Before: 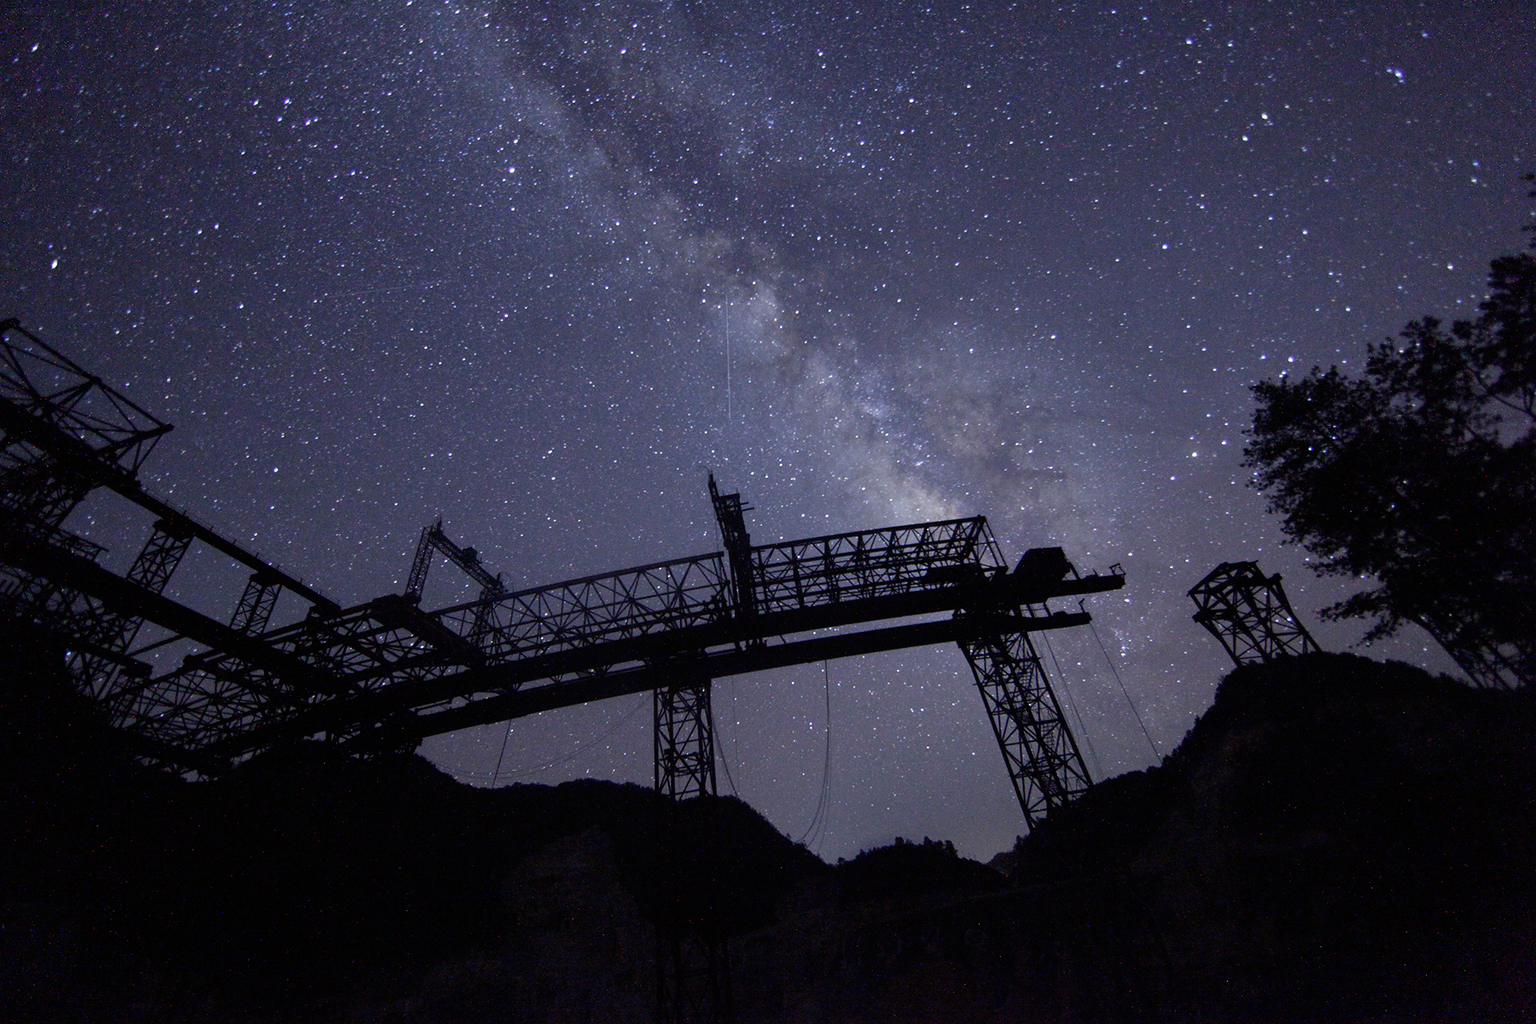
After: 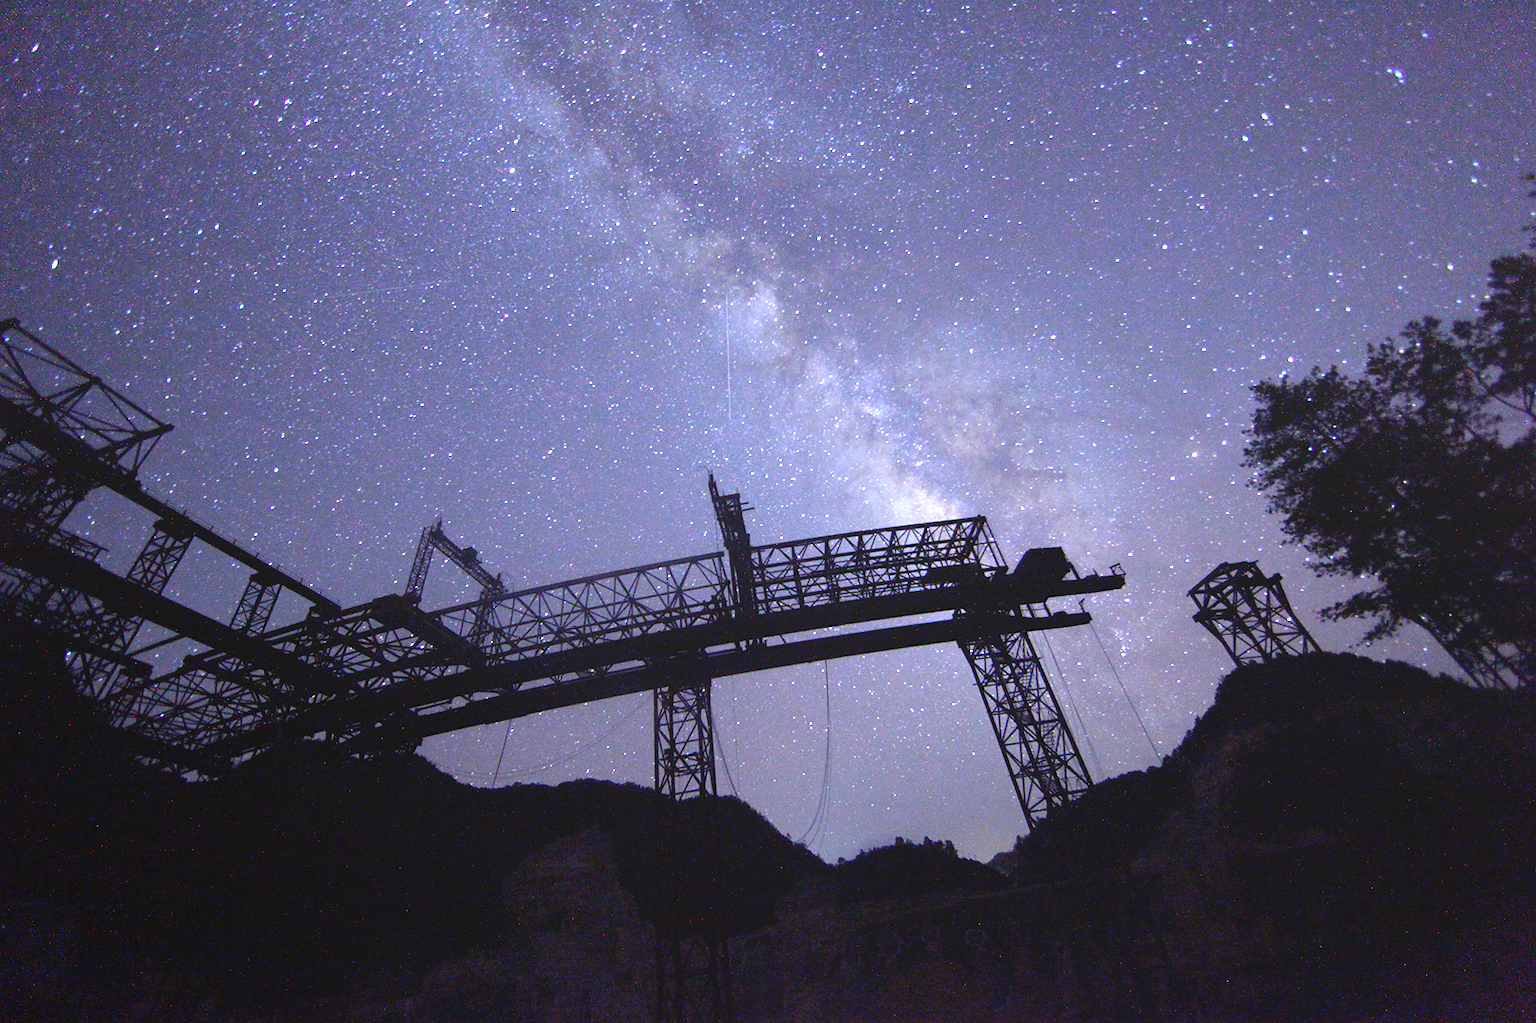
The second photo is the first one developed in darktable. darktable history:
exposure: black level correction 0, exposure 1.998 EV, compensate highlight preservation false
local contrast: detail 70%
